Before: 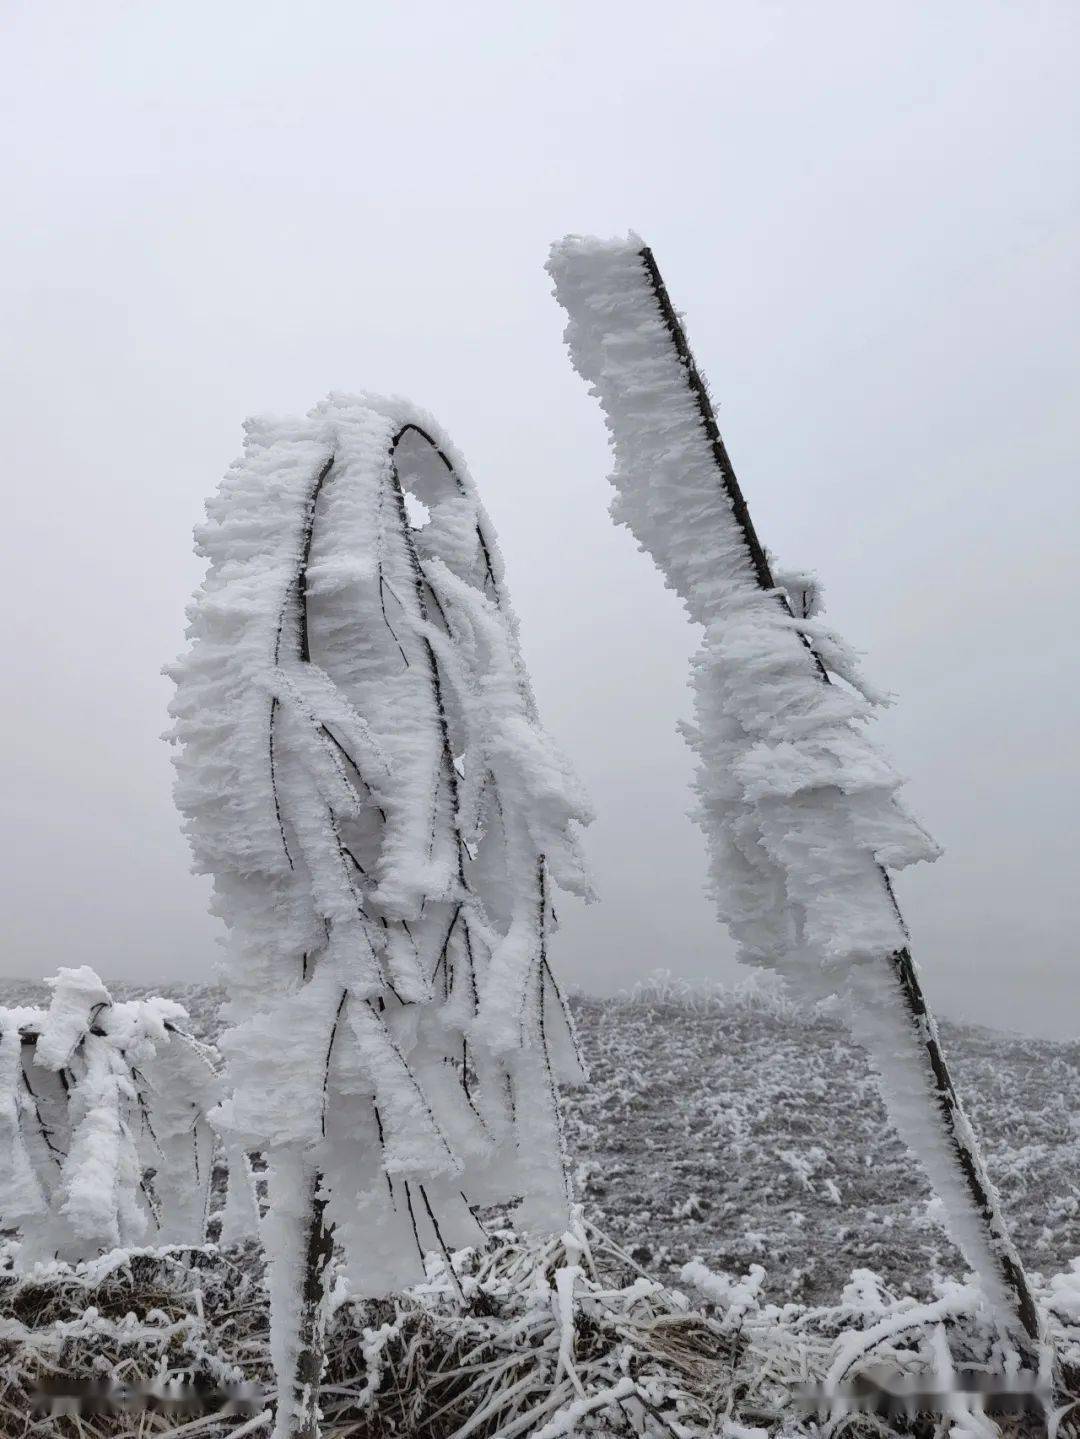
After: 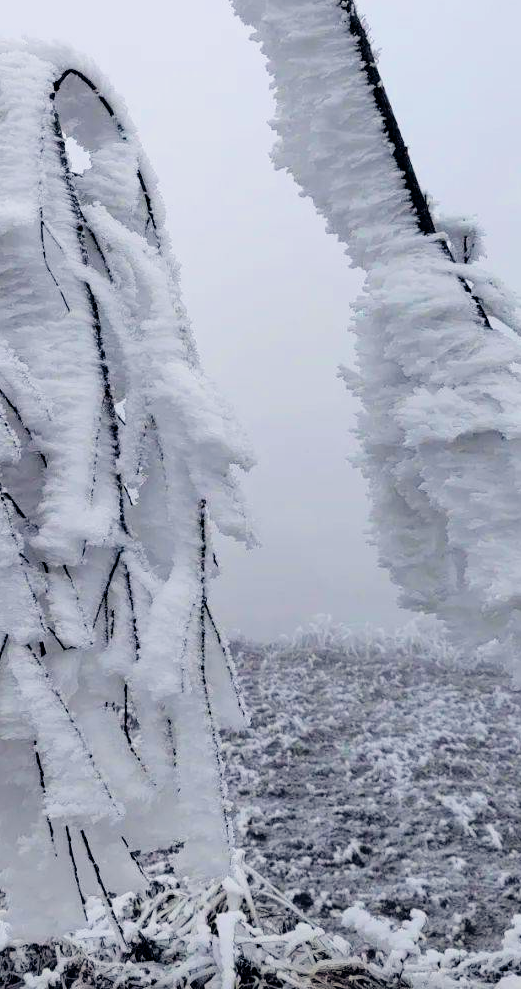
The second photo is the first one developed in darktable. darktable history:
crop: left 31.41%, top 24.7%, right 20.342%, bottom 6.551%
exposure: exposure -0.243 EV, compensate highlight preservation false
color balance rgb: global offset › chroma 0.242%, global offset › hue 256.66°, perceptual saturation grading › global saturation 19.879%, perceptual brilliance grading › global brilliance 18.075%, global vibrance 20%
filmic rgb: black relative exposure -3.37 EV, white relative exposure 3.46 EV, hardness 2.36, contrast 1.104
